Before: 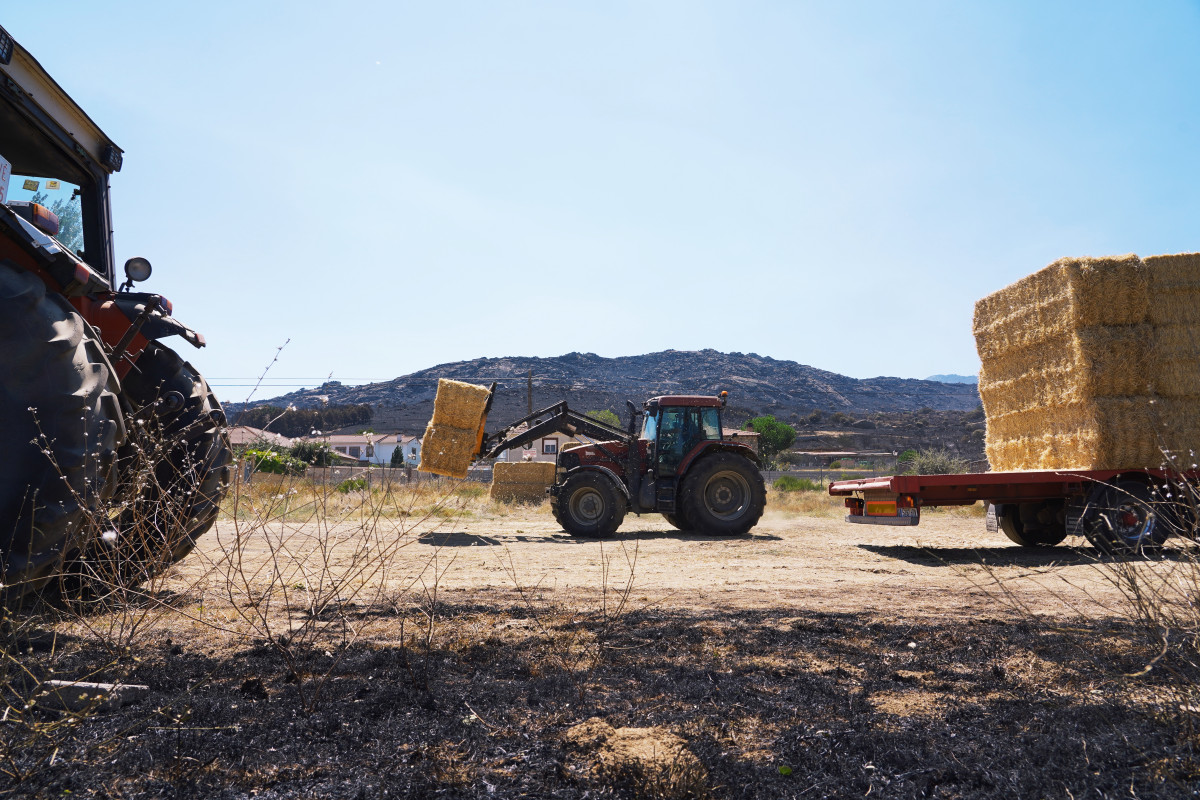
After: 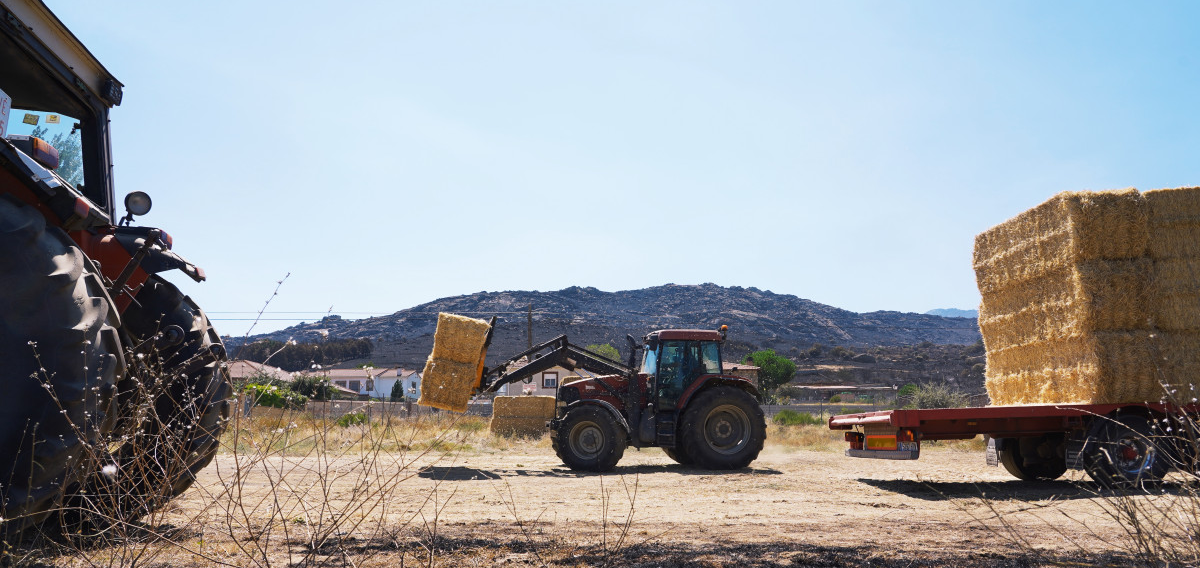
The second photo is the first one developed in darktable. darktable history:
crop and rotate: top 8.363%, bottom 20.525%
